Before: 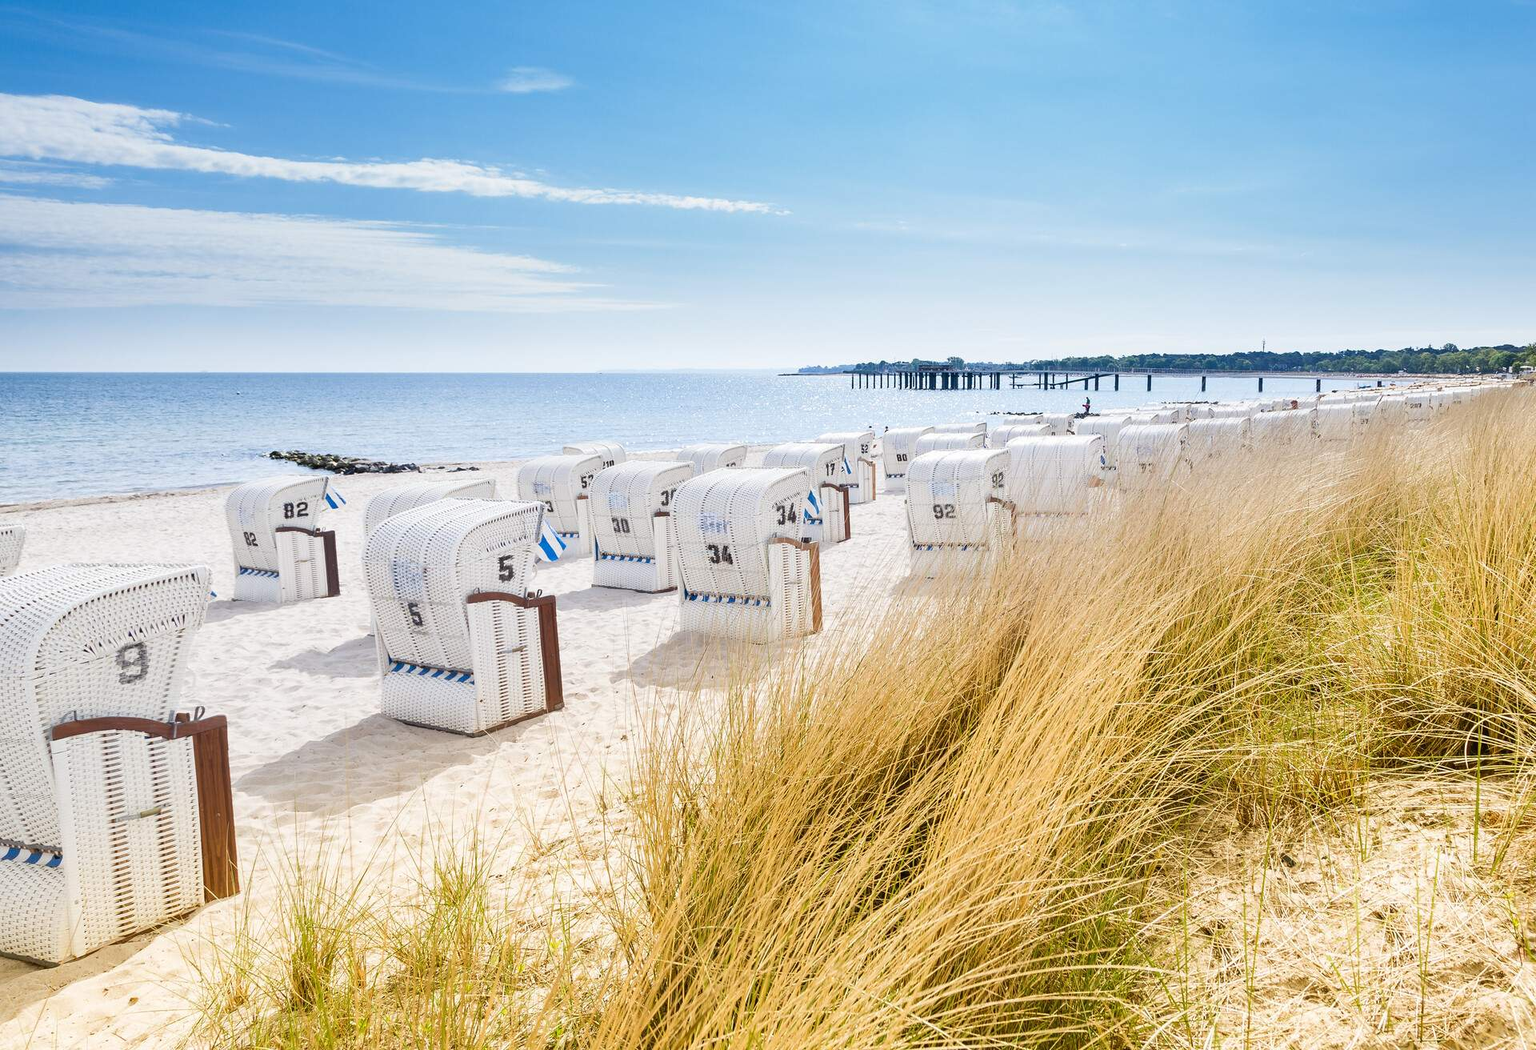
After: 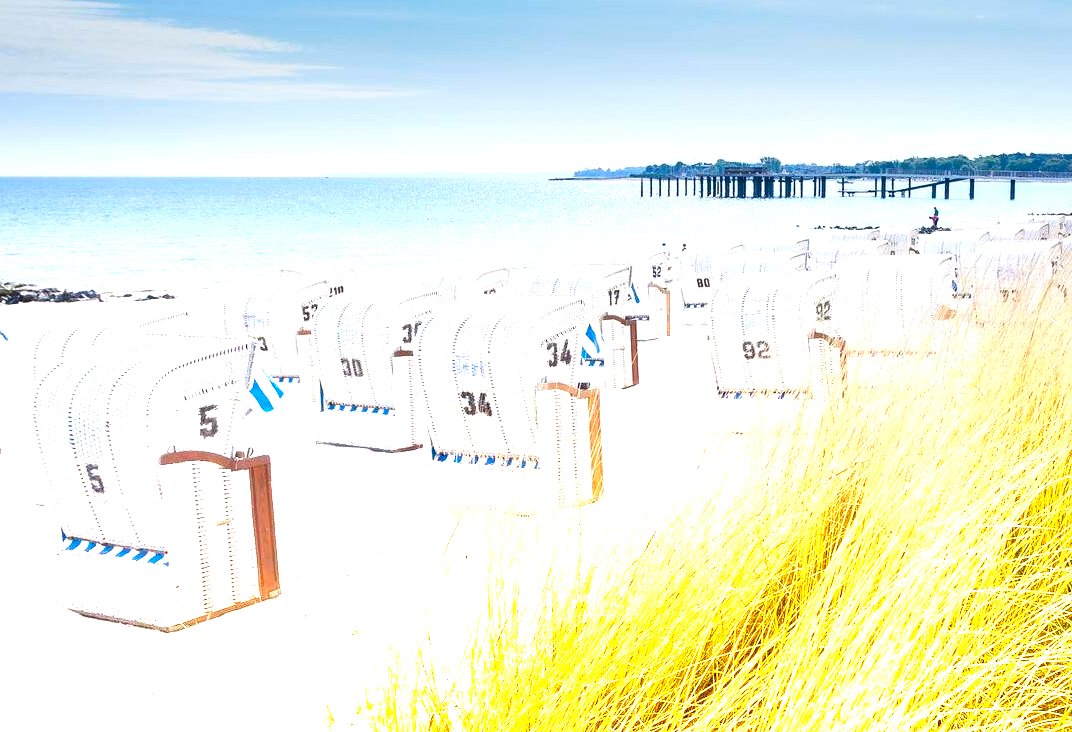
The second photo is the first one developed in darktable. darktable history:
graduated density: density -3.9 EV
color balance rgb: global vibrance 42.74%
crop and rotate: left 22.13%, top 22.054%, right 22.026%, bottom 22.102%
